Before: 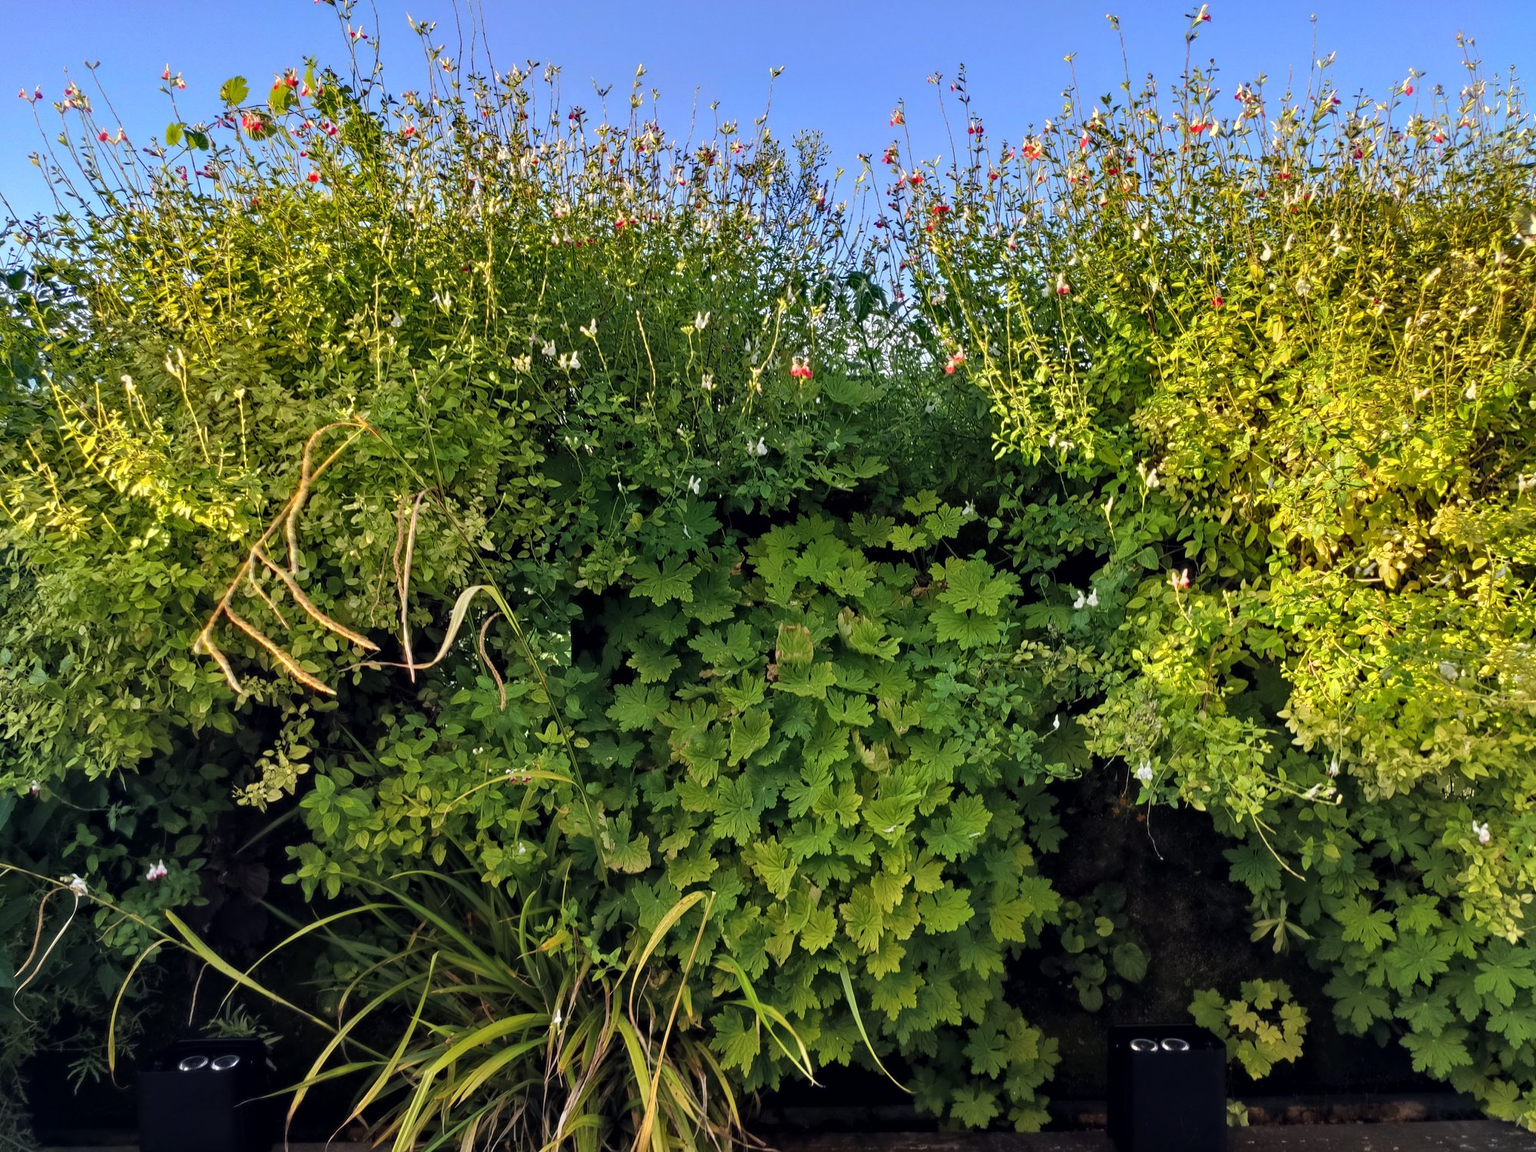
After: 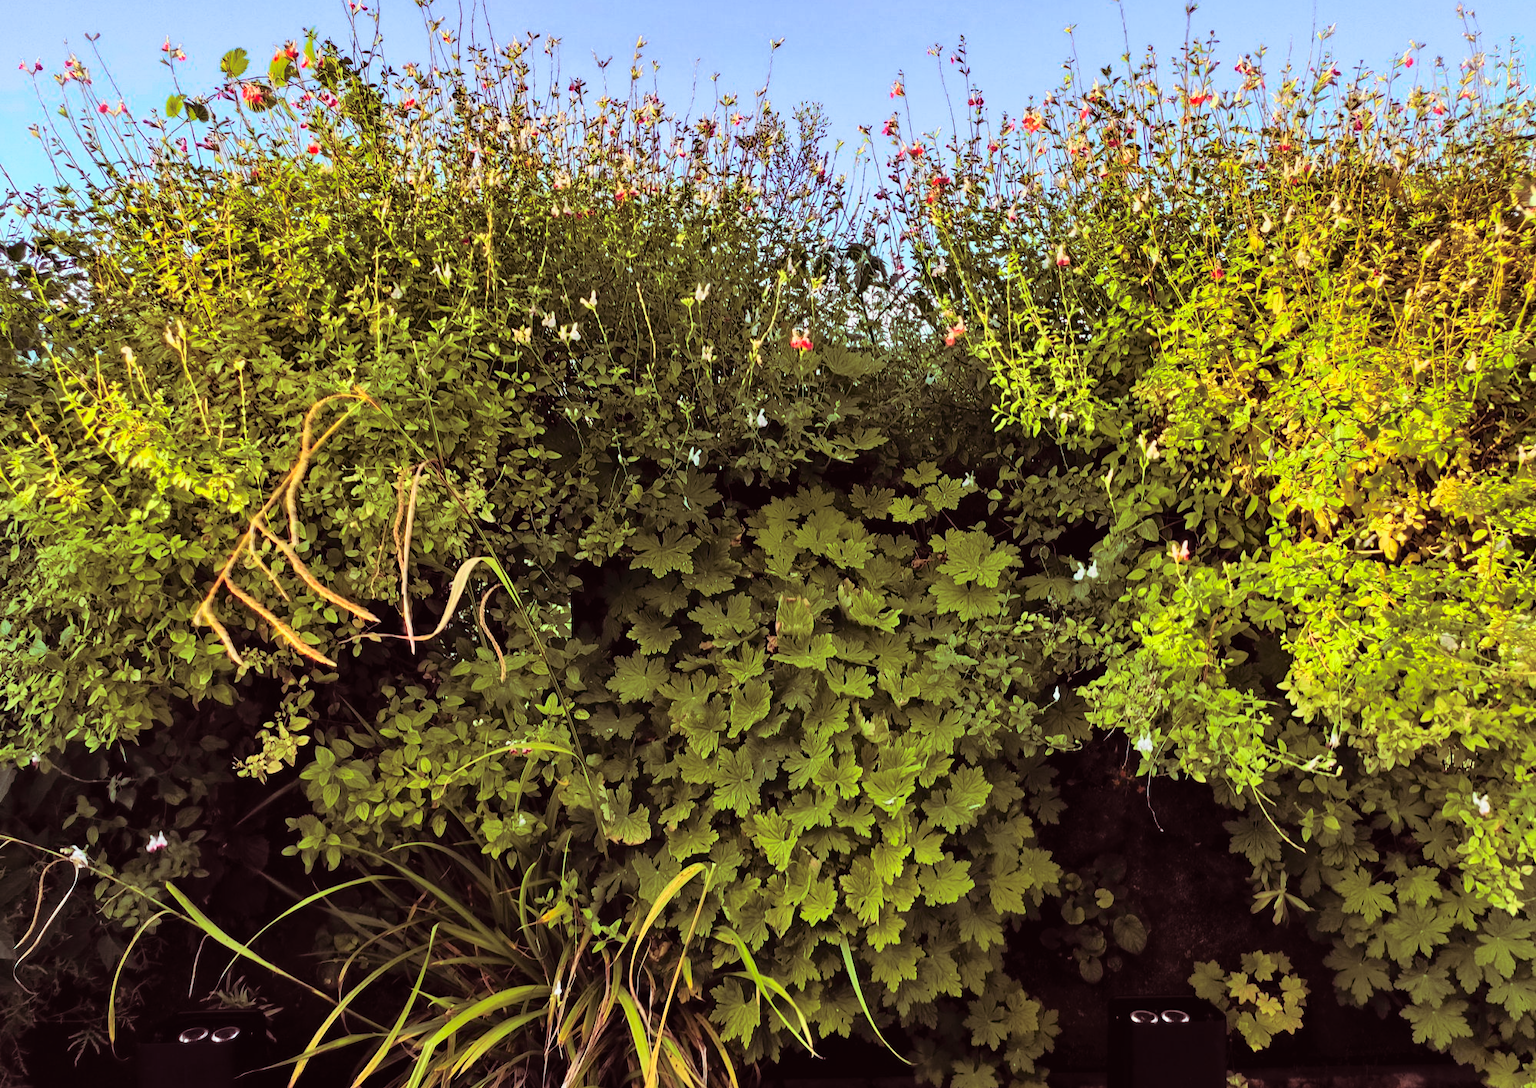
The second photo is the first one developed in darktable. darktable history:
split-toning: highlights › hue 180°
tone curve: curves: ch0 [(0, 0.012) (0.144, 0.137) (0.326, 0.386) (0.489, 0.573) (0.656, 0.763) (0.849, 0.902) (1, 0.974)]; ch1 [(0, 0) (0.366, 0.367) (0.475, 0.453) (0.487, 0.501) (0.519, 0.527) (0.544, 0.579) (0.562, 0.619) (0.622, 0.694) (1, 1)]; ch2 [(0, 0) (0.333, 0.346) (0.375, 0.375) (0.424, 0.43) (0.476, 0.492) (0.502, 0.503) (0.533, 0.541) (0.572, 0.615) (0.605, 0.656) (0.641, 0.709) (1, 1)], color space Lab, independent channels, preserve colors none
crop and rotate: top 2.479%, bottom 3.018%
